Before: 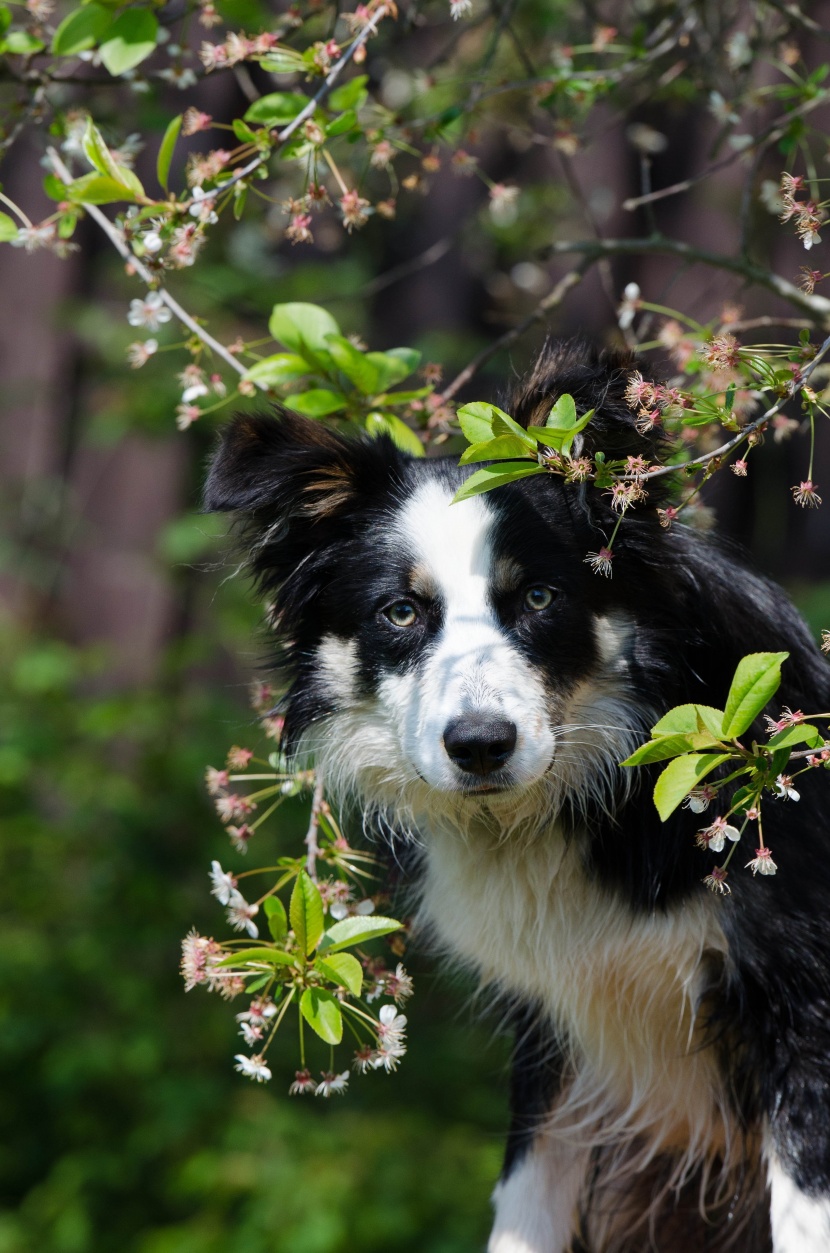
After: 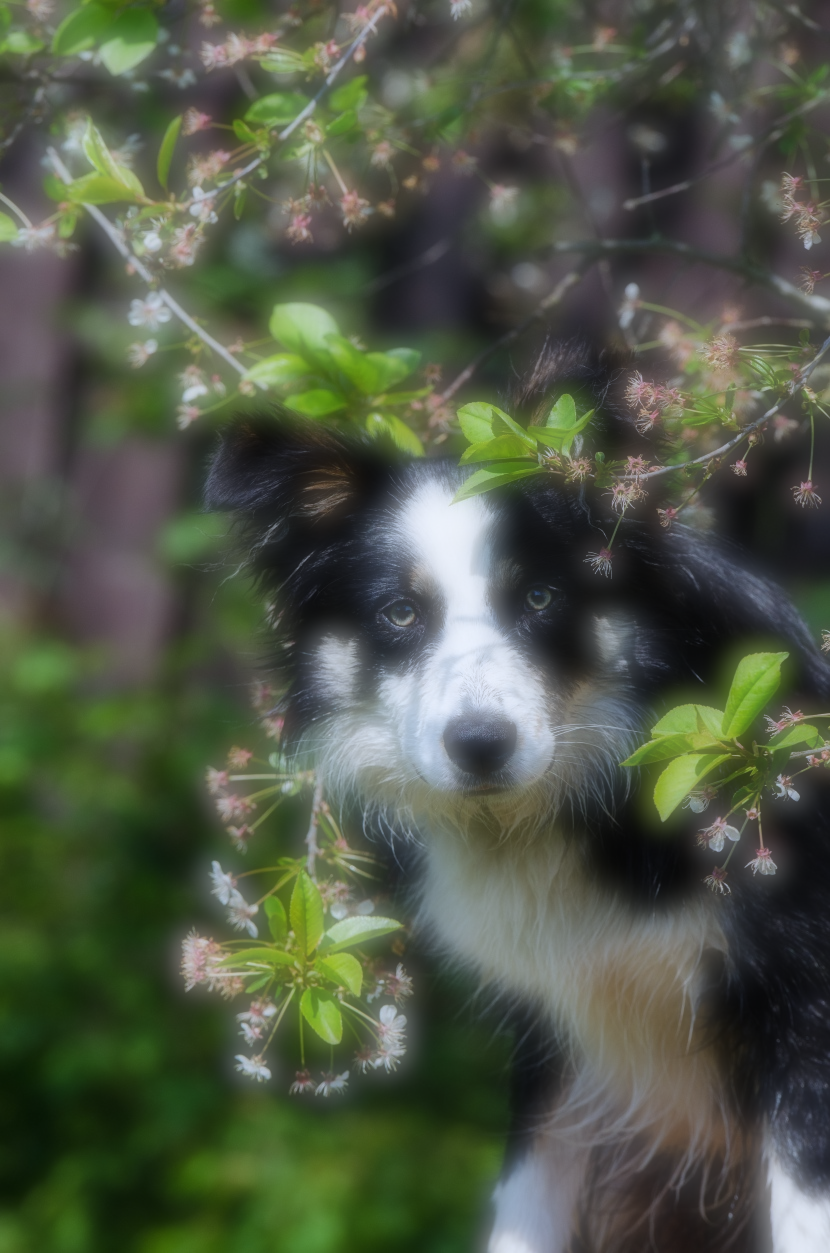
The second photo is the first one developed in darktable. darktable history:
white balance: red 0.954, blue 1.079
soften: on, module defaults
local contrast: detail 110%
